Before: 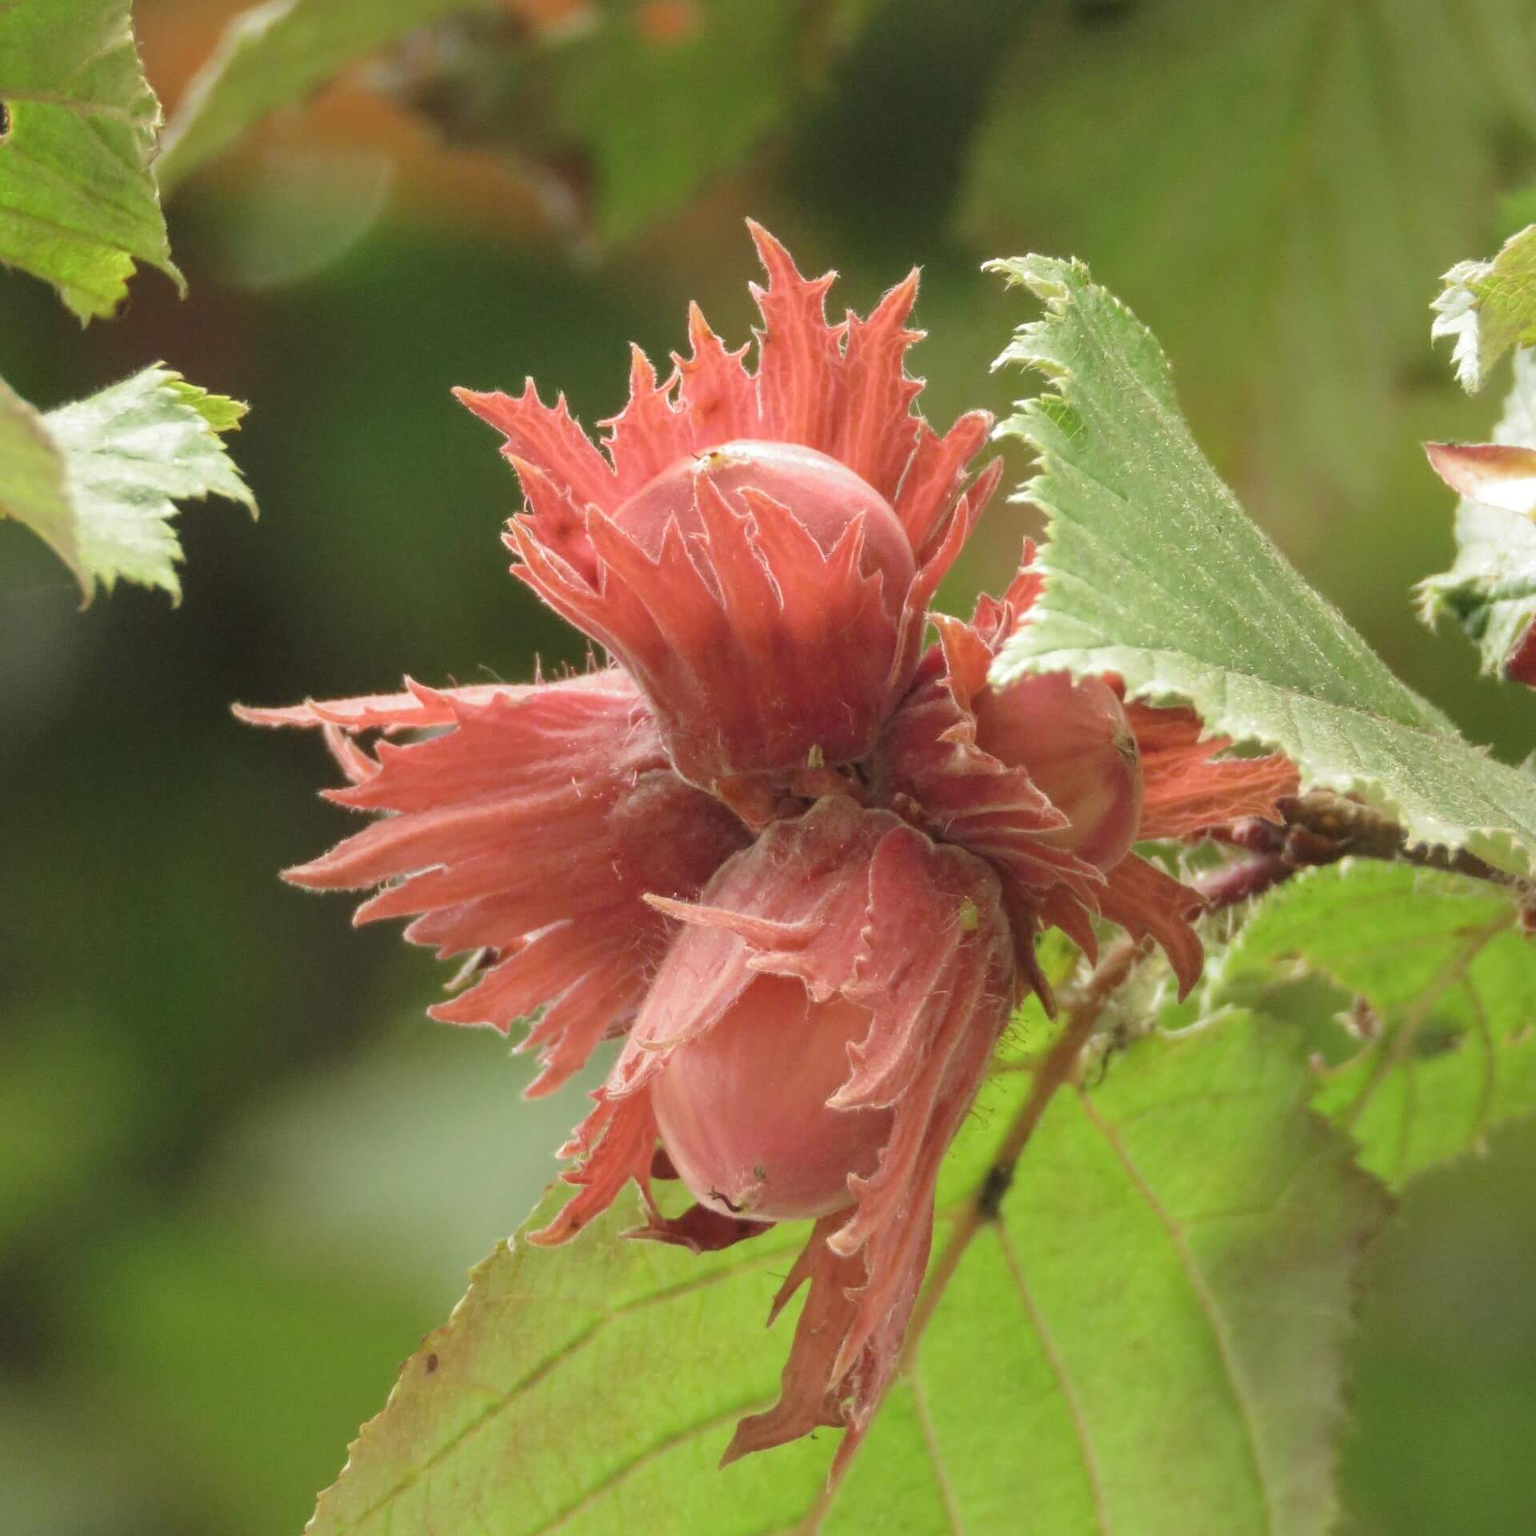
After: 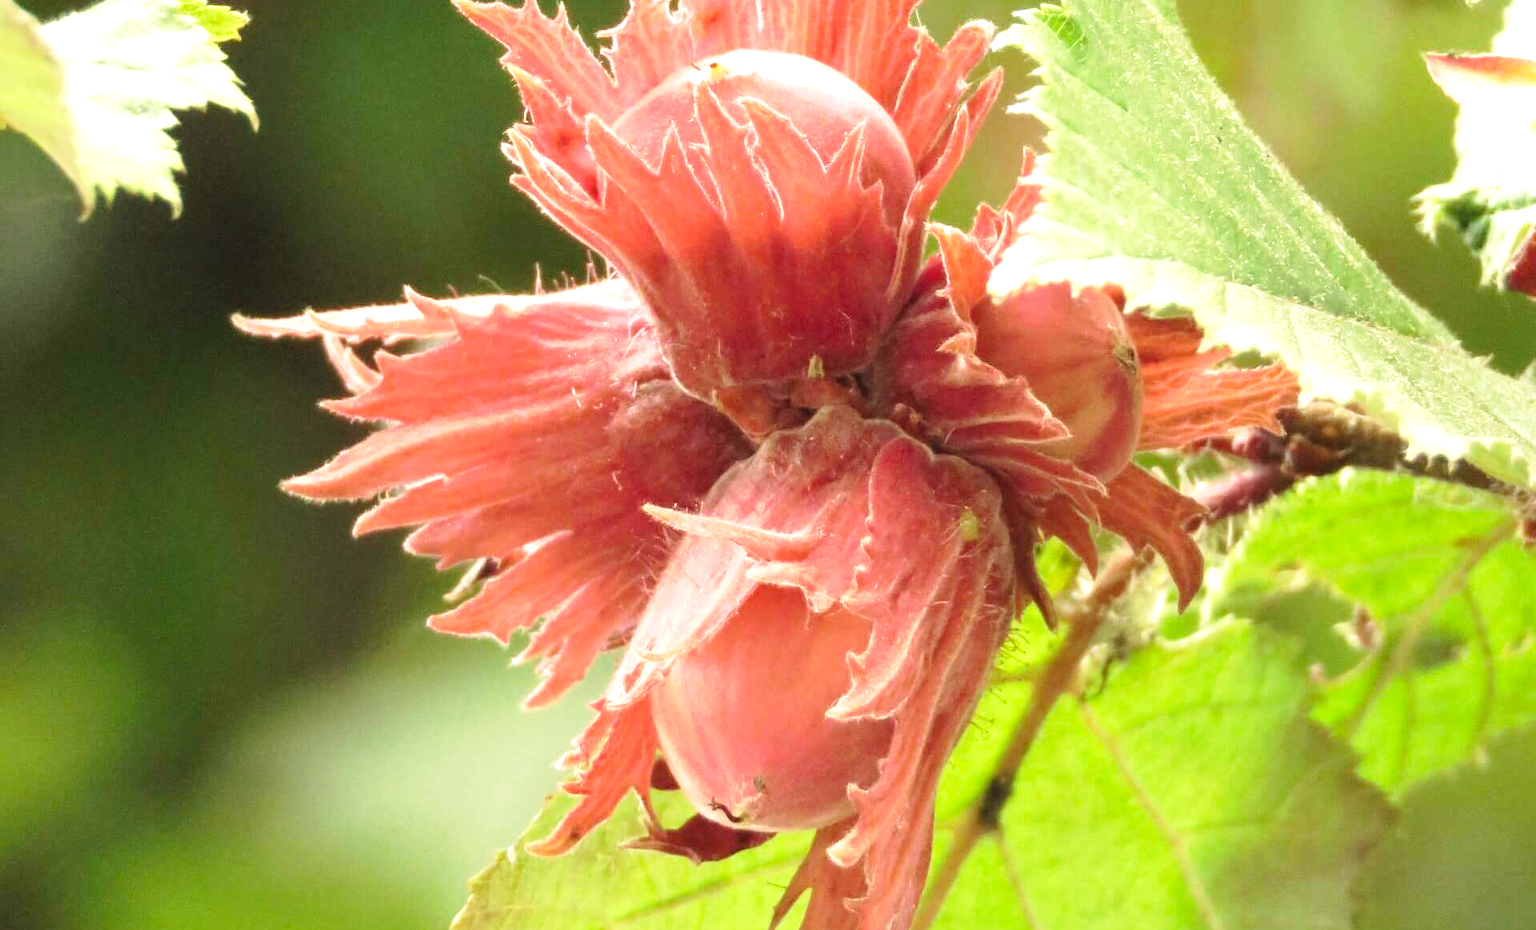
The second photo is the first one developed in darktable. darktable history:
base curve: curves: ch0 [(0, 0) (0.036, 0.025) (0.121, 0.166) (0.206, 0.329) (0.605, 0.79) (1, 1)], preserve colors none
exposure: black level correction 0, exposure 0.95 EV, compensate highlight preservation false
tone curve: curves: ch0 [(0, 0) (0.797, 0.684) (1, 1)], preserve colors none
crop and rotate: top 25.406%, bottom 14.021%
